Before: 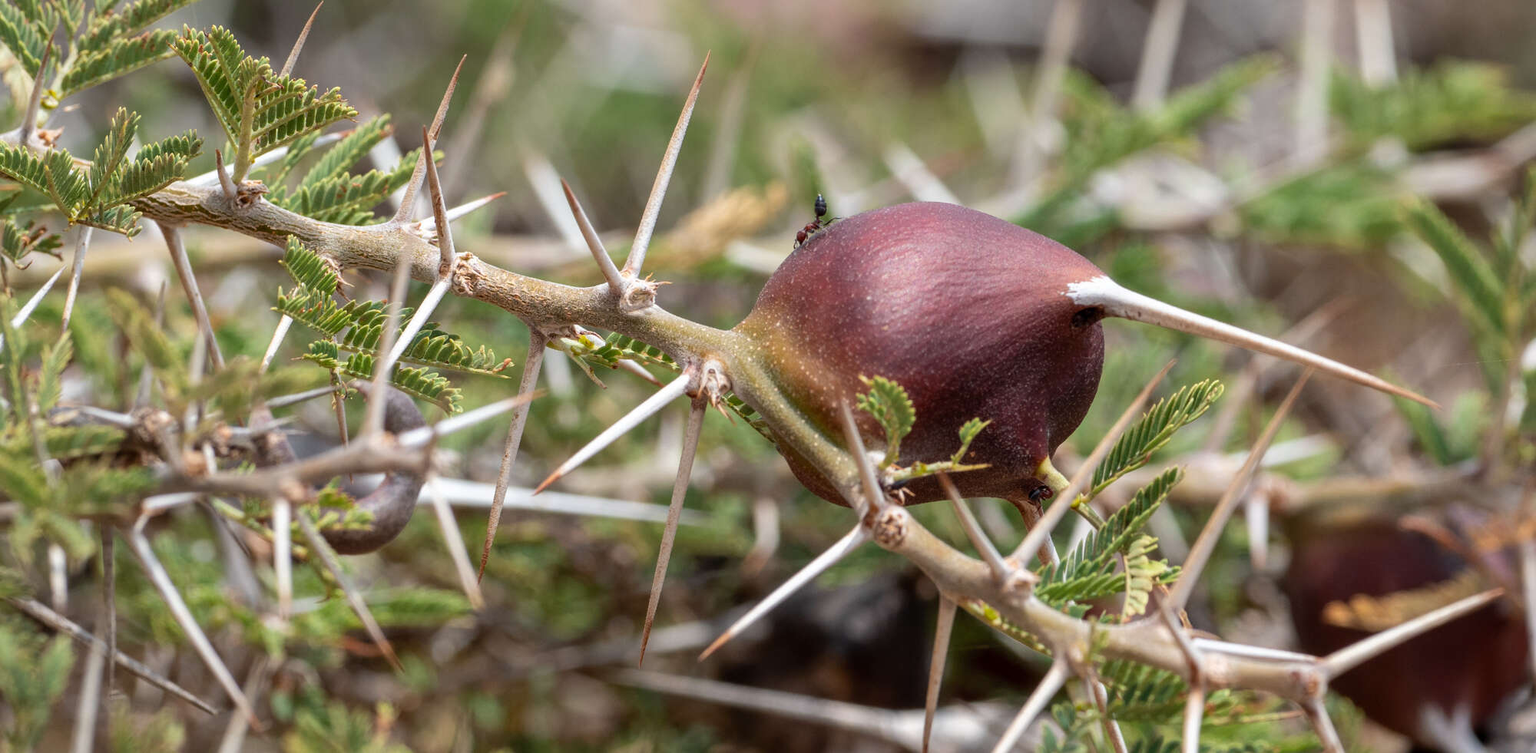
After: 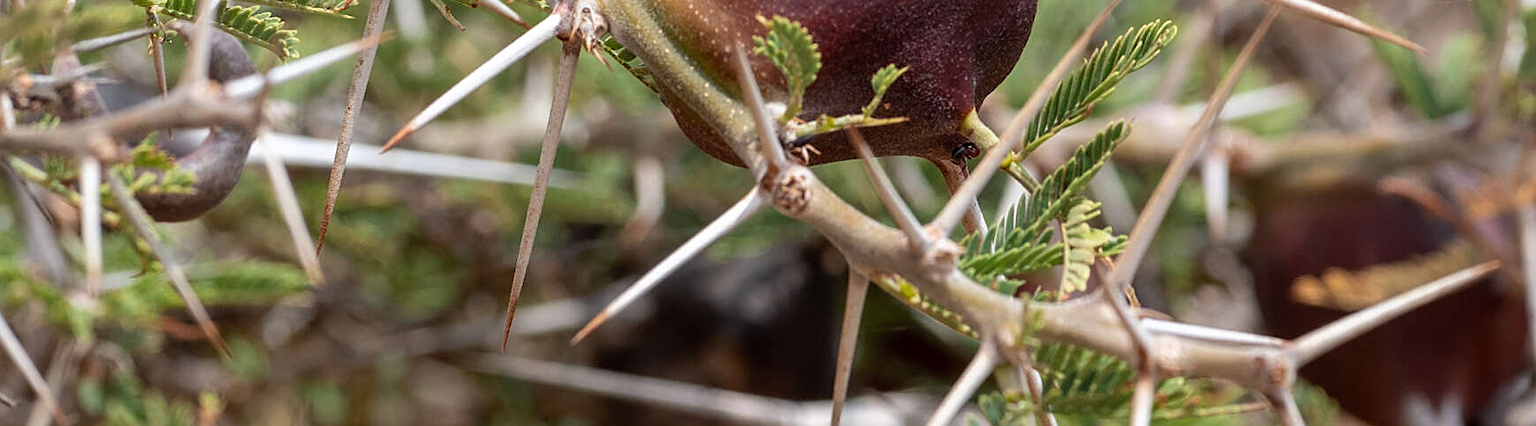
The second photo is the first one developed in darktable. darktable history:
crop and rotate: left 13.296%, top 48.201%, bottom 2.764%
color correction: highlights a* 0.031, highlights b* -0.452
sharpen: on, module defaults
